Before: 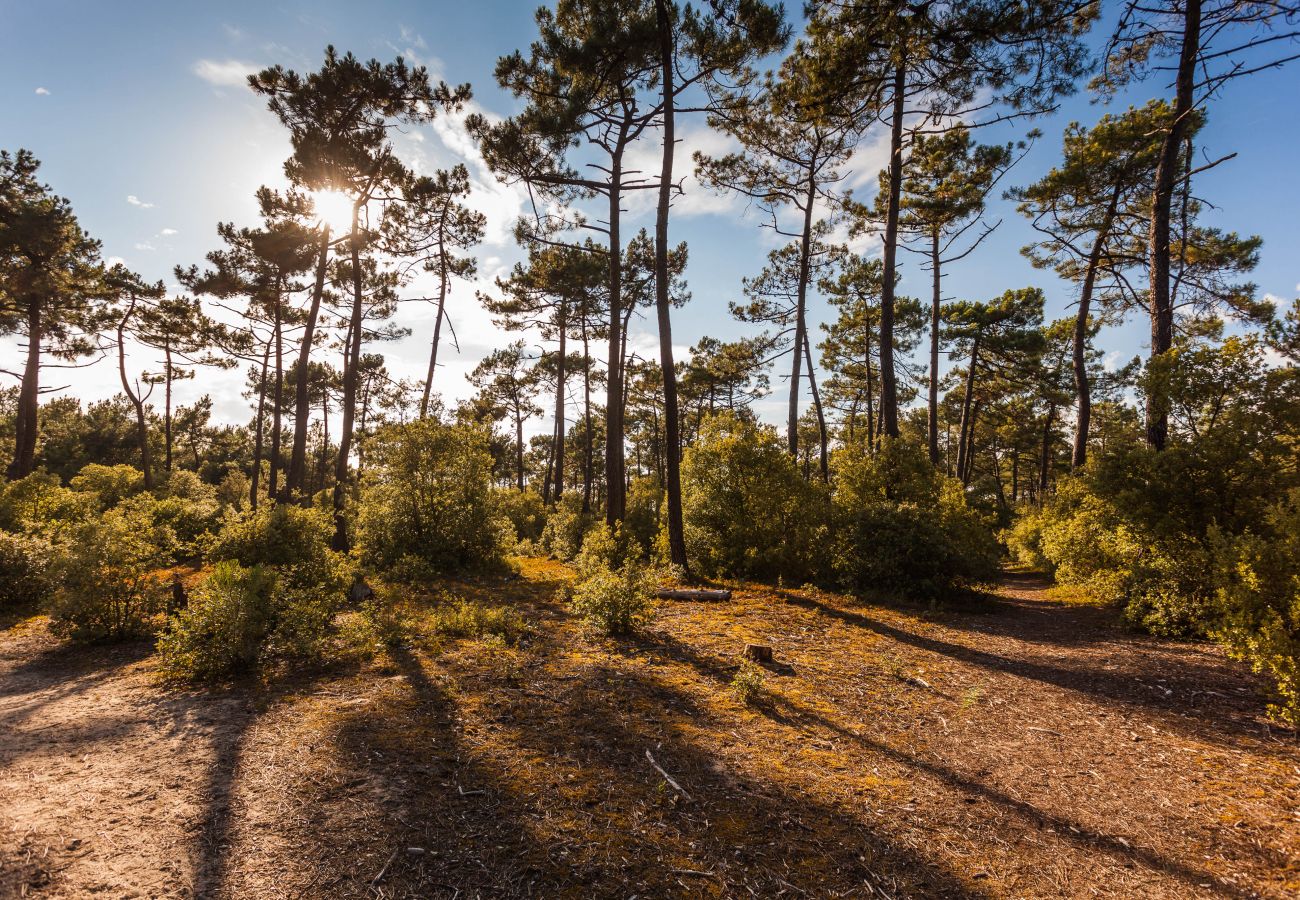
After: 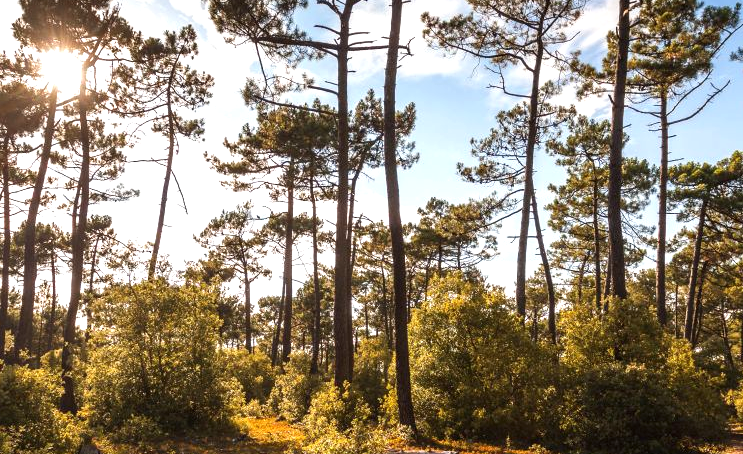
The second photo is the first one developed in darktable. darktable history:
crop: left 20.932%, top 15.471%, right 21.848%, bottom 34.081%
exposure: black level correction 0, exposure 0.7 EV, compensate exposure bias true, compensate highlight preservation false
